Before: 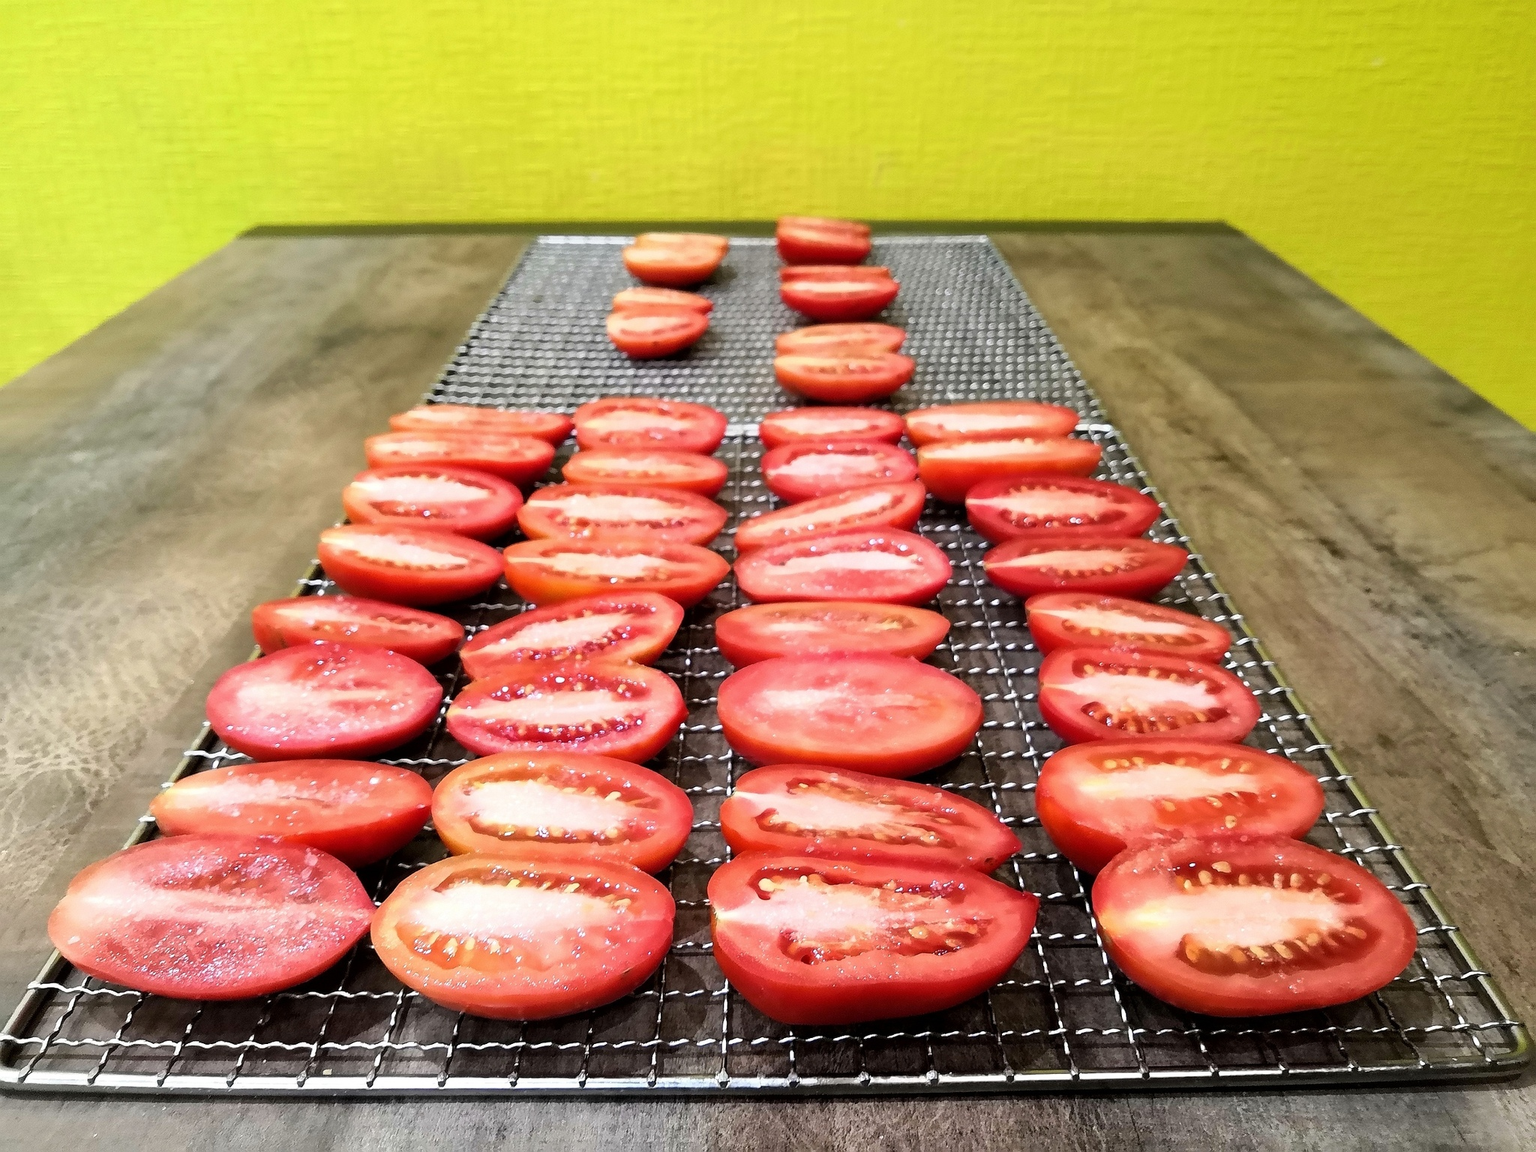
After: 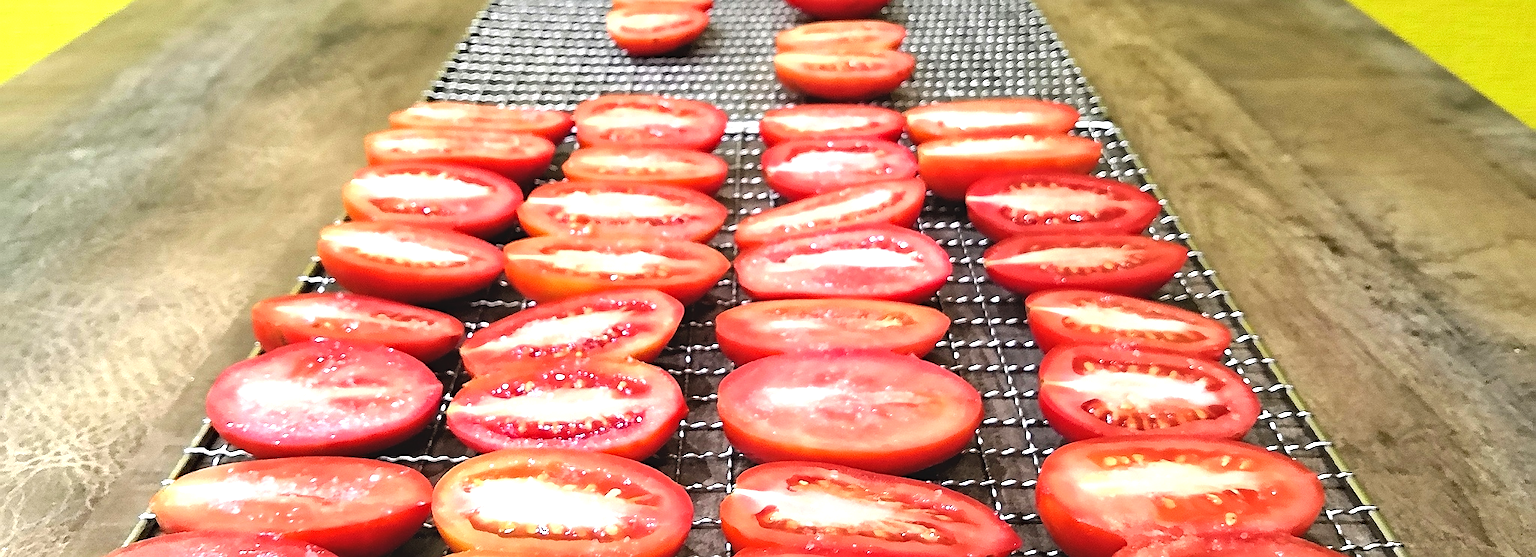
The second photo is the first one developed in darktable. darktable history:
haze removal: adaptive false
sharpen: amount 0.588
crop and rotate: top 26.358%, bottom 25.248%
exposure: black level correction -0.005, exposure 0.628 EV, compensate exposure bias true, compensate highlight preservation false
